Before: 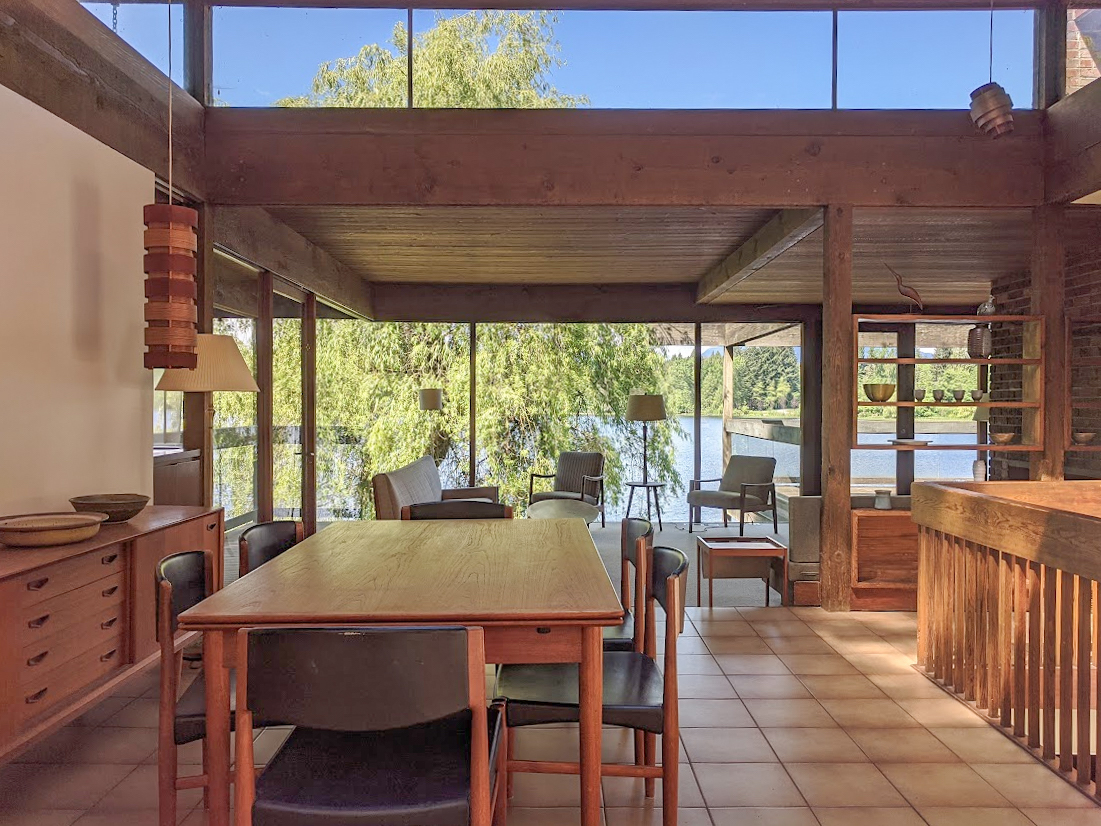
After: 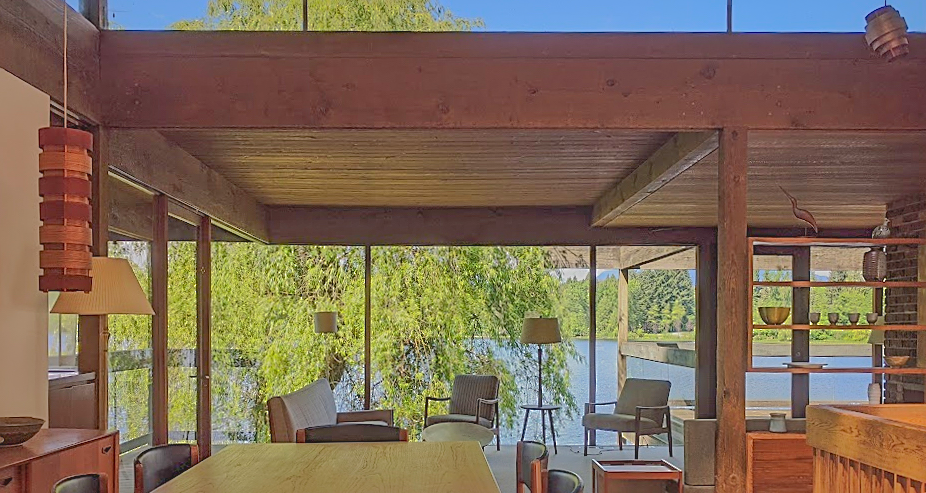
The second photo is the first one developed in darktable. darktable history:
shadows and highlights: shadows -18.11, highlights -73.65, highlights color adjustment 53.66%
contrast brightness saturation: contrast -0.185, saturation 0.187
sharpen: on, module defaults
crop and rotate: left 9.624%, top 9.368%, right 6.193%, bottom 30.861%
